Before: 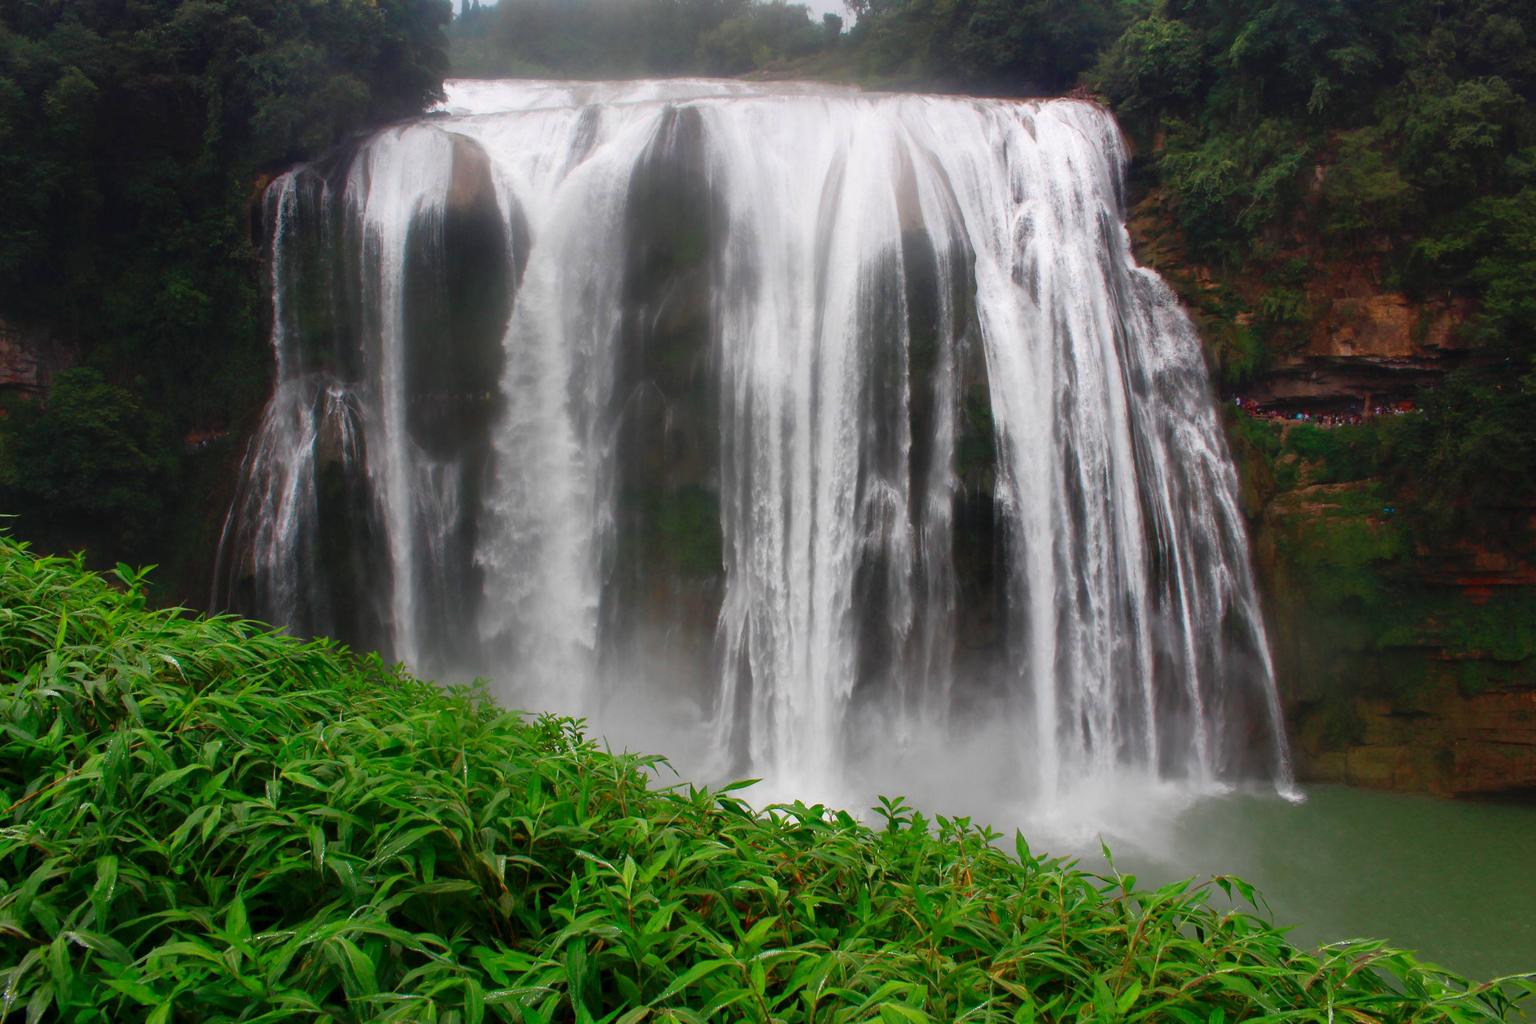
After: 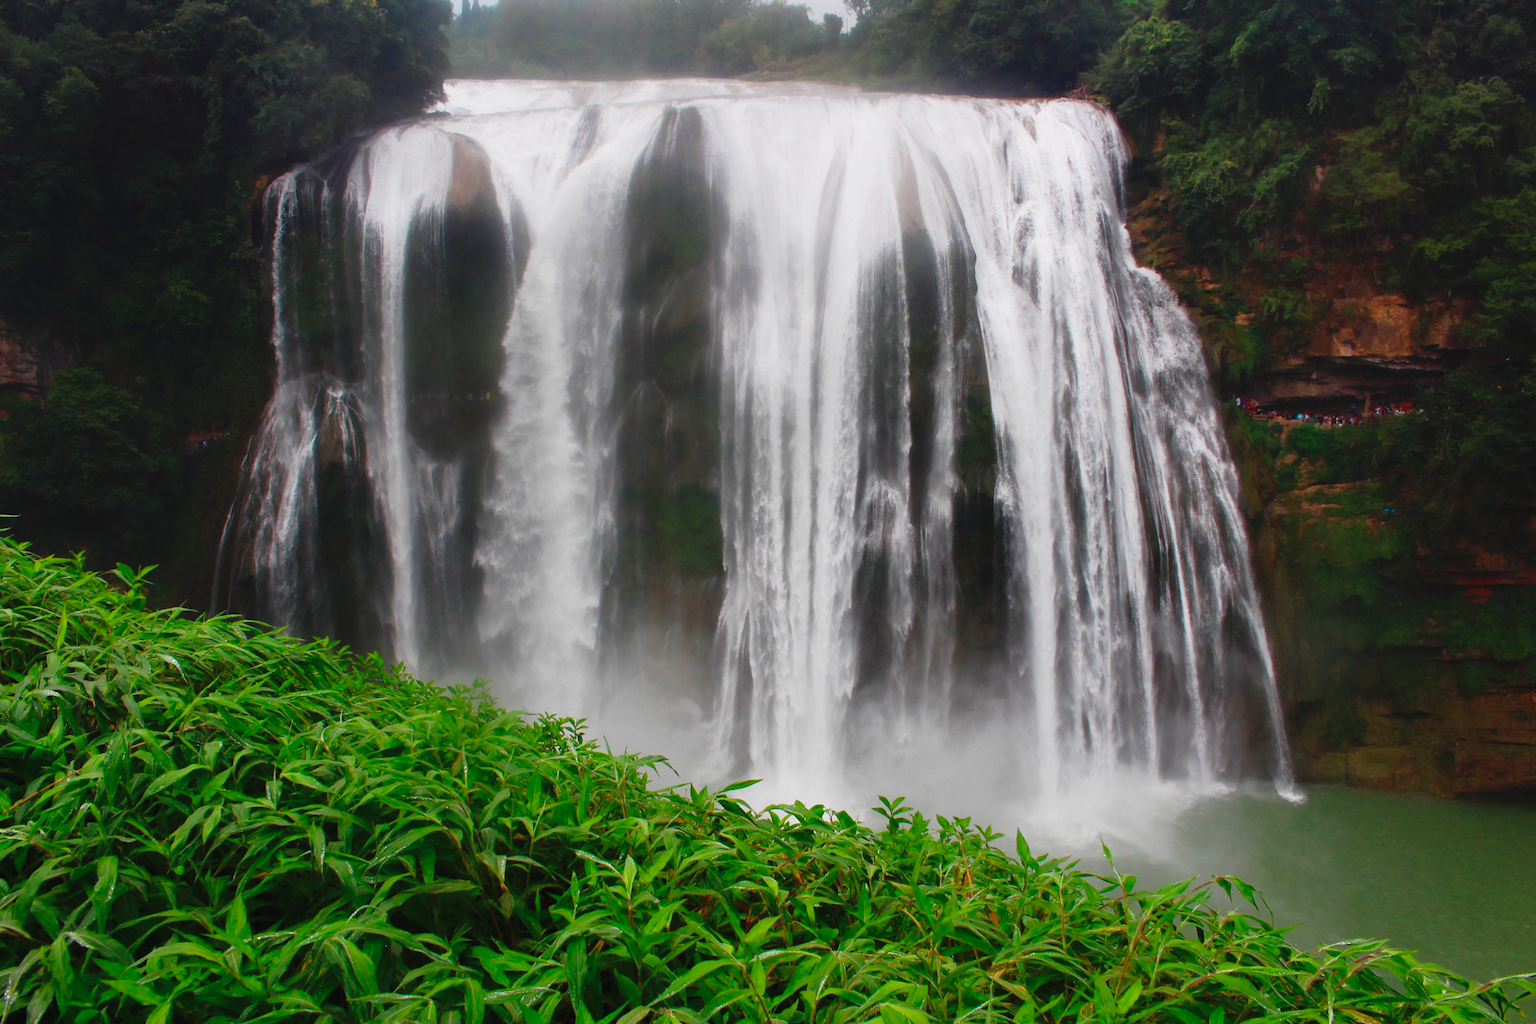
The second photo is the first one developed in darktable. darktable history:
tone curve: curves: ch0 [(0, 0.025) (0.15, 0.143) (0.452, 0.486) (0.751, 0.788) (1, 0.961)]; ch1 [(0, 0) (0.43, 0.408) (0.476, 0.469) (0.497, 0.507) (0.546, 0.571) (0.566, 0.607) (0.62, 0.657) (1, 1)]; ch2 [(0, 0) (0.386, 0.397) (0.505, 0.498) (0.547, 0.546) (0.579, 0.58) (1, 1)], preserve colors none
